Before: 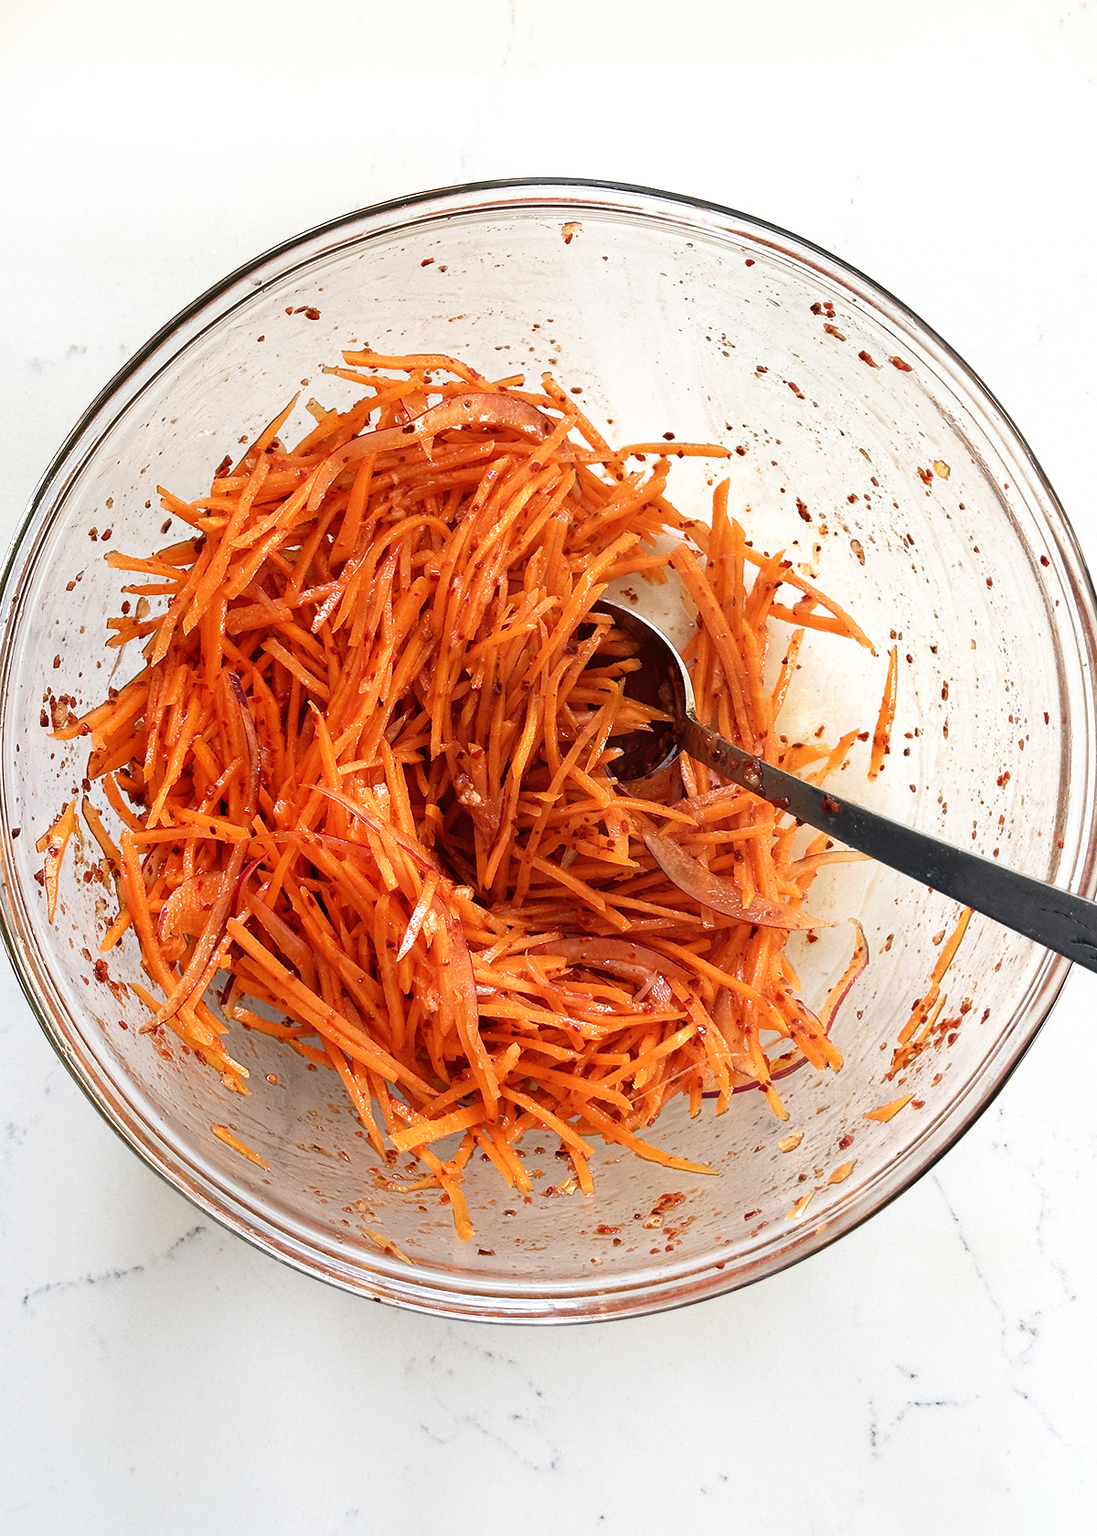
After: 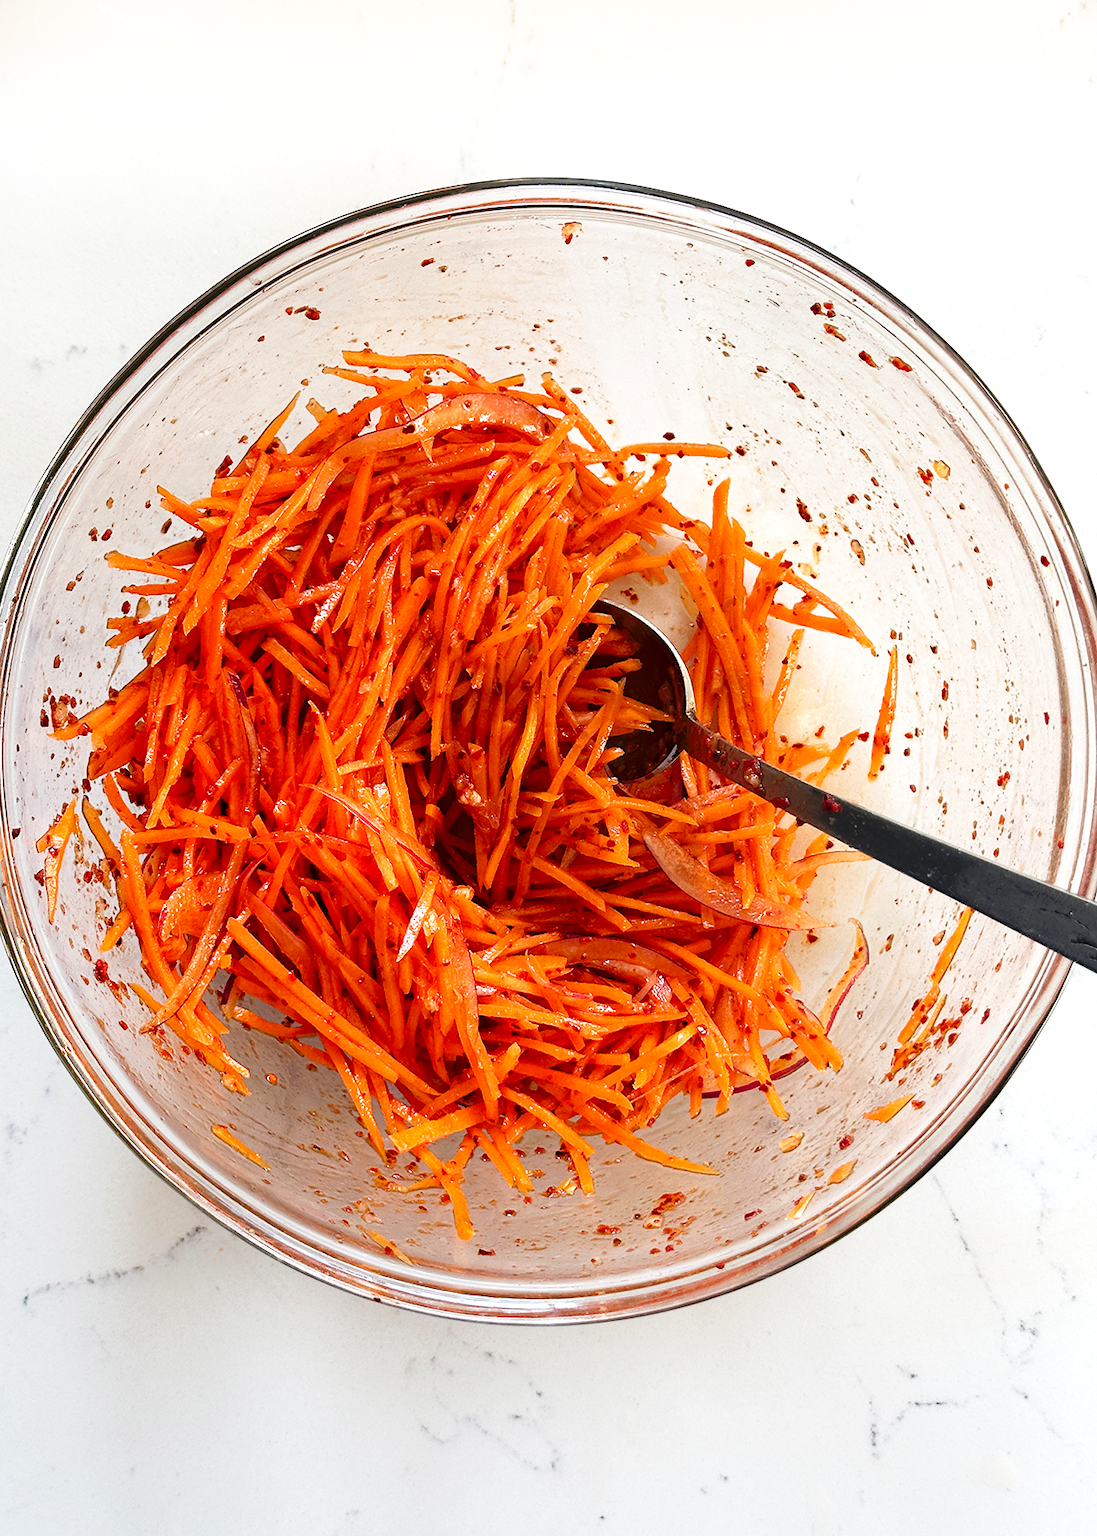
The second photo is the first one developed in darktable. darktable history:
tone equalizer: on, module defaults
tone curve: curves: ch0 [(0, 0) (0.003, 0.004) (0.011, 0.005) (0.025, 0.014) (0.044, 0.037) (0.069, 0.059) (0.1, 0.096) (0.136, 0.116) (0.177, 0.133) (0.224, 0.177) (0.277, 0.255) (0.335, 0.319) (0.399, 0.385) (0.468, 0.457) (0.543, 0.545) (0.623, 0.621) (0.709, 0.705) (0.801, 0.801) (0.898, 0.901) (1, 1)], preserve colors none
